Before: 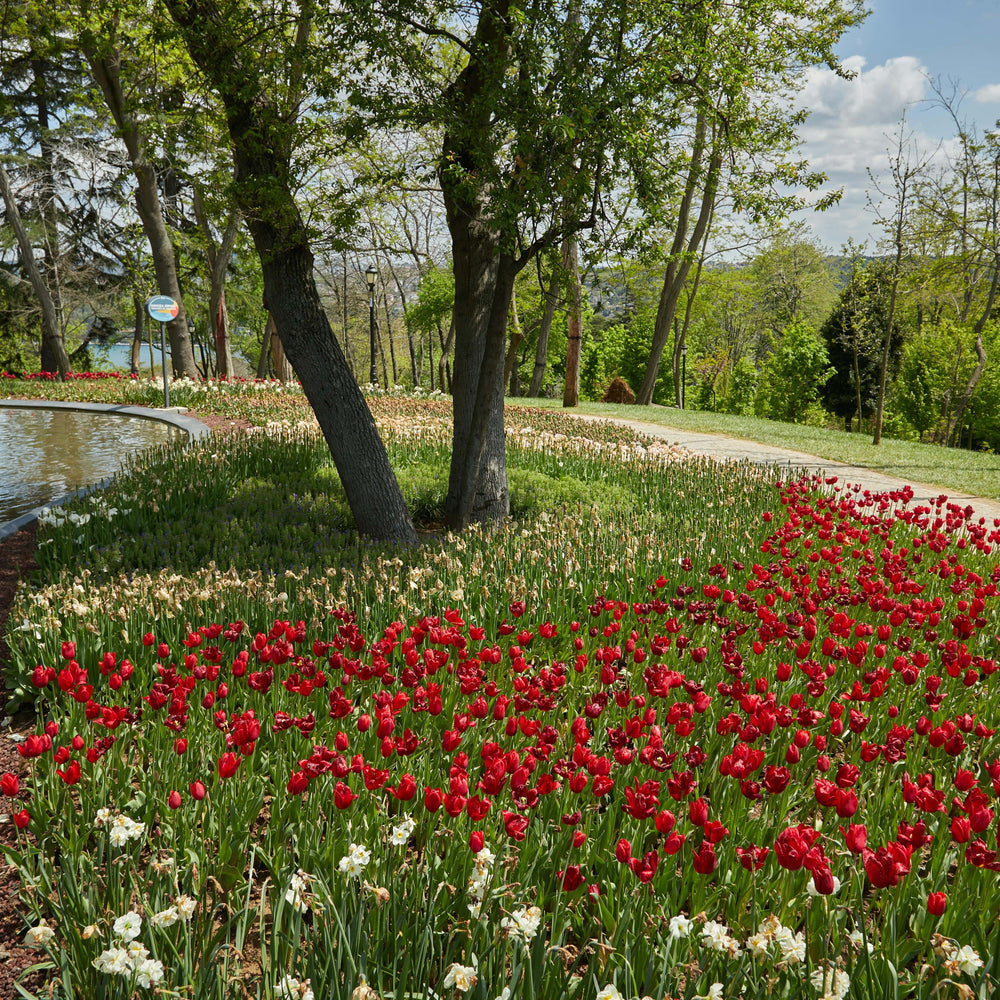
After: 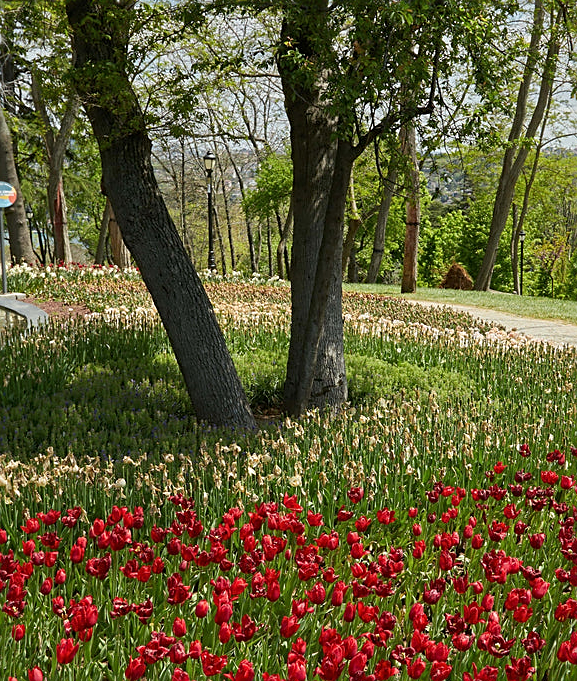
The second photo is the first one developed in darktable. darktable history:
crop: left 16.23%, top 11.471%, right 26.019%, bottom 20.389%
sharpen: on, module defaults
